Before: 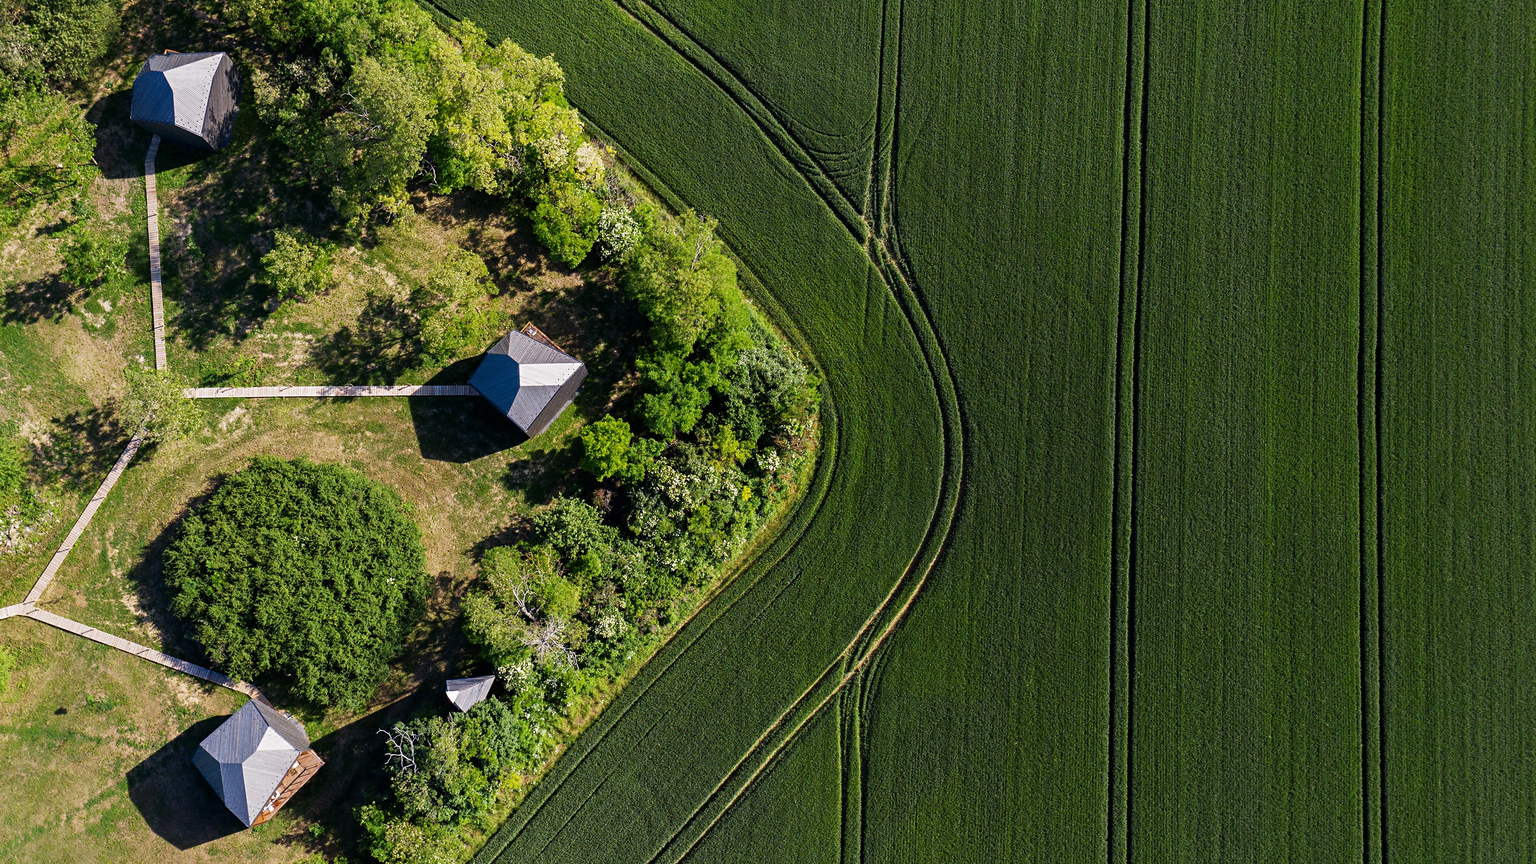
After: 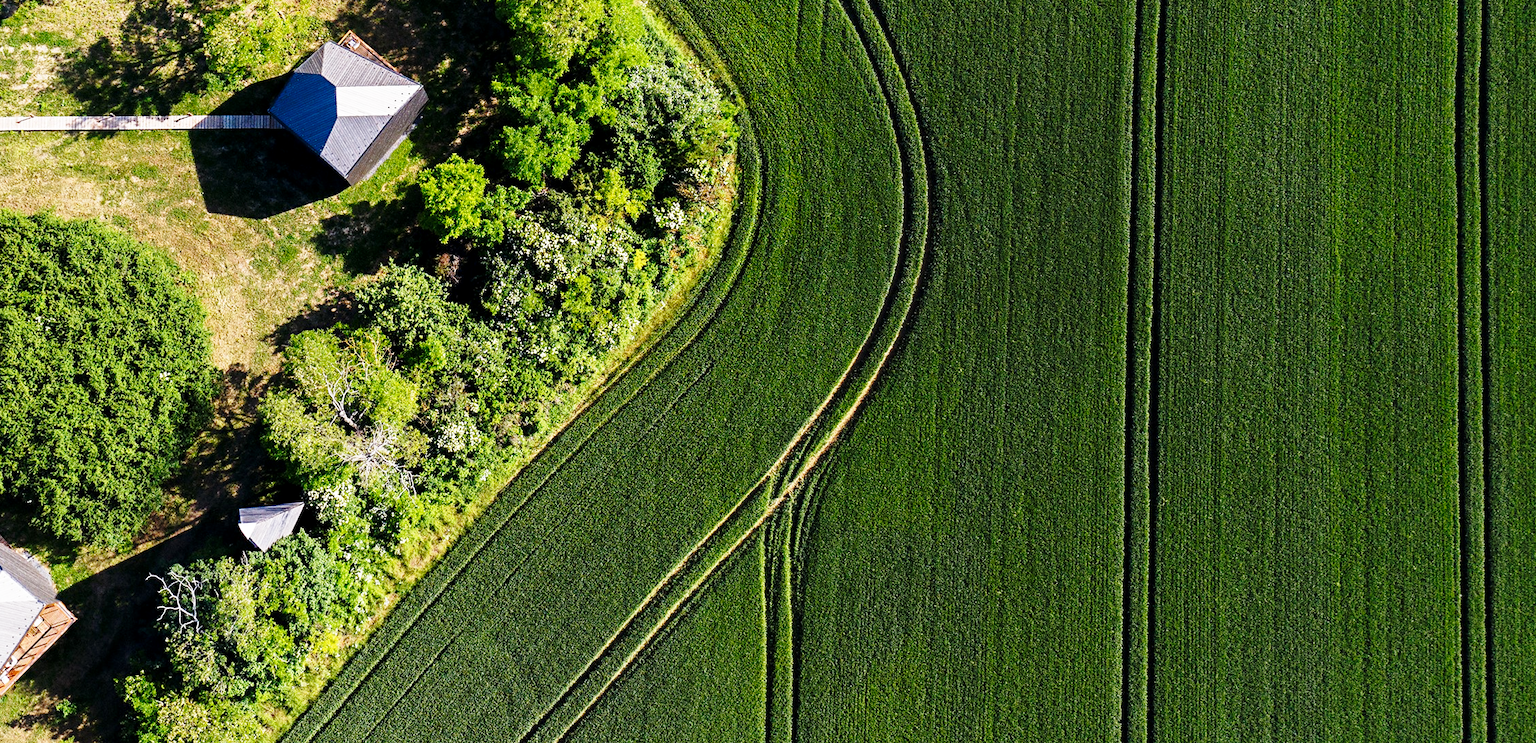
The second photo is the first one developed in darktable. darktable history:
contrast equalizer: y [[0.518, 0.517, 0.501, 0.5, 0.5, 0.5], [0.5 ×6], [0.5 ×6], [0 ×6], [0 ×6]]
crop and rotate: left 17.43%, top 34.65%, right 7.631%, bottom 0.84%
base curve: curves: ch0 [(0, 0) (0.028, 0.03) (0.121, 0.232) (0.46, 0.748) (0.859, 0.968) (1, 1)], preserve colors none
